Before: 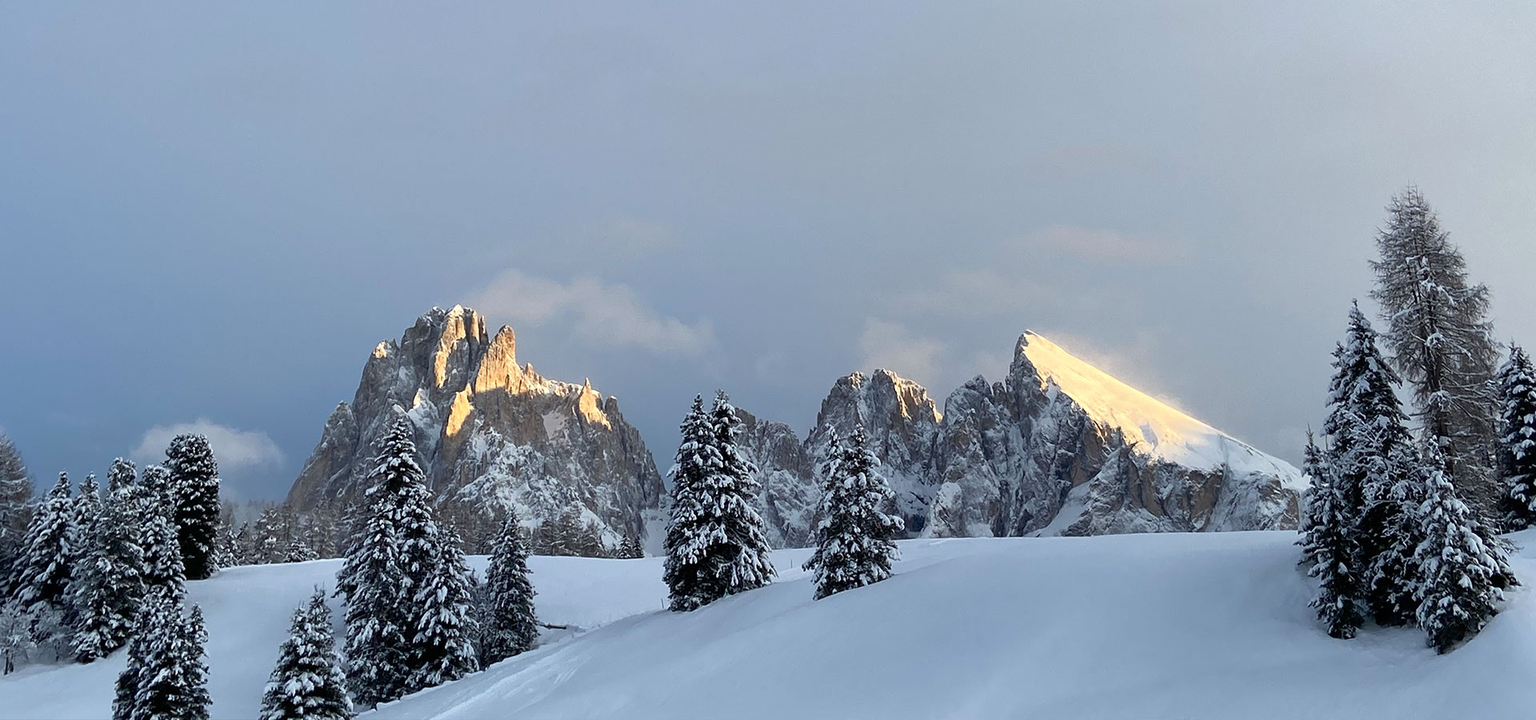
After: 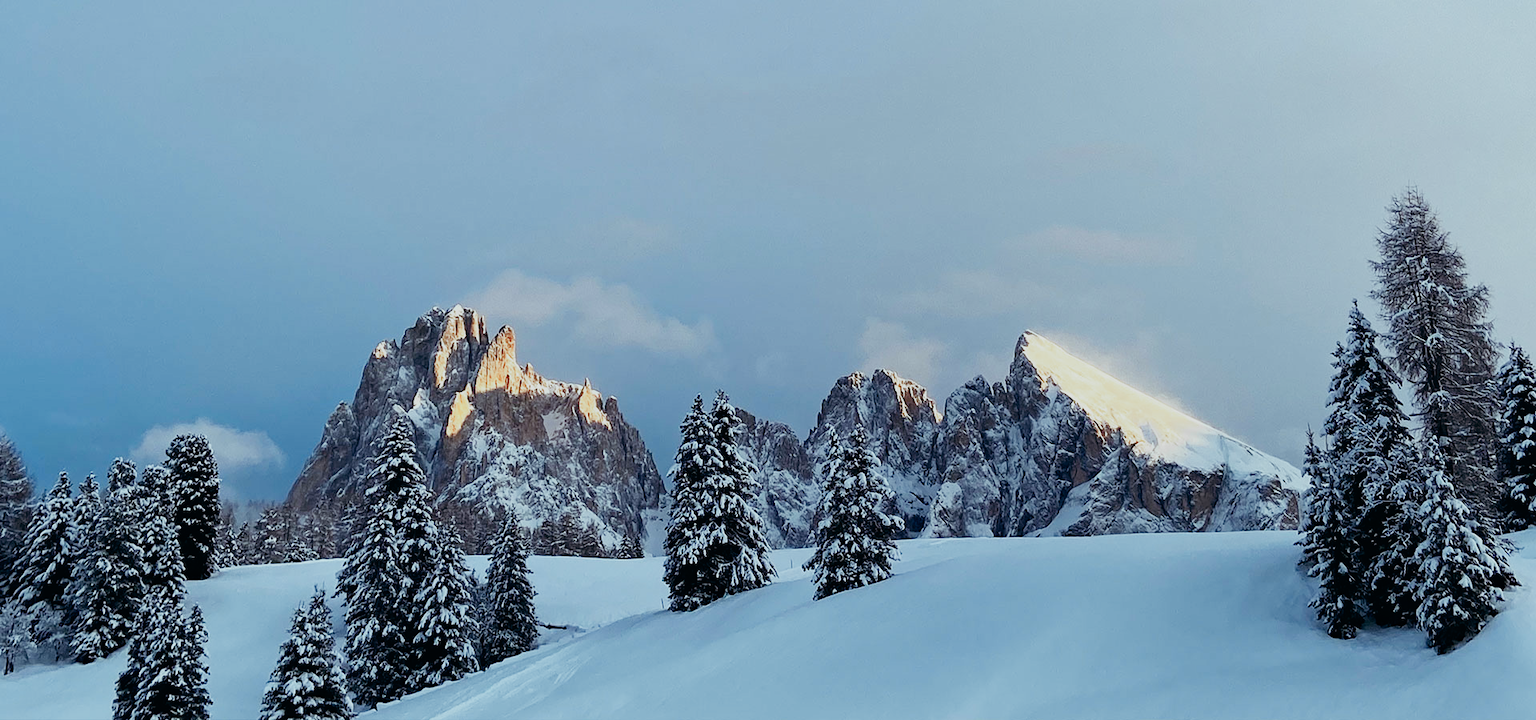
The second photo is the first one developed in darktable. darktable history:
sigmoid: contrast 1.6, skew -0.2, preserve hue 0%, red attenuation 0.1, red rotation 0.035, green attenuation 0.1, green rotation -0.017, blue attenuation 0.15, blue rotation -0.052, base primaries Rec2020
haze removal: compatibility mode true, adaptive false
color zones: curves: ch1 [(0.29, 0.492) (0.373, 0.185) (0.509, 0.481)]; ch2 [(0.25, 0.462) (0.749, 0.457)], mix 40.67%
color balance: lift [1.003, 0.993, 1.001, 1.007], gamma [1.018, 1.072, 0.959, 0.928], gain [0.974, 0.873, 1.031, 1.127]
